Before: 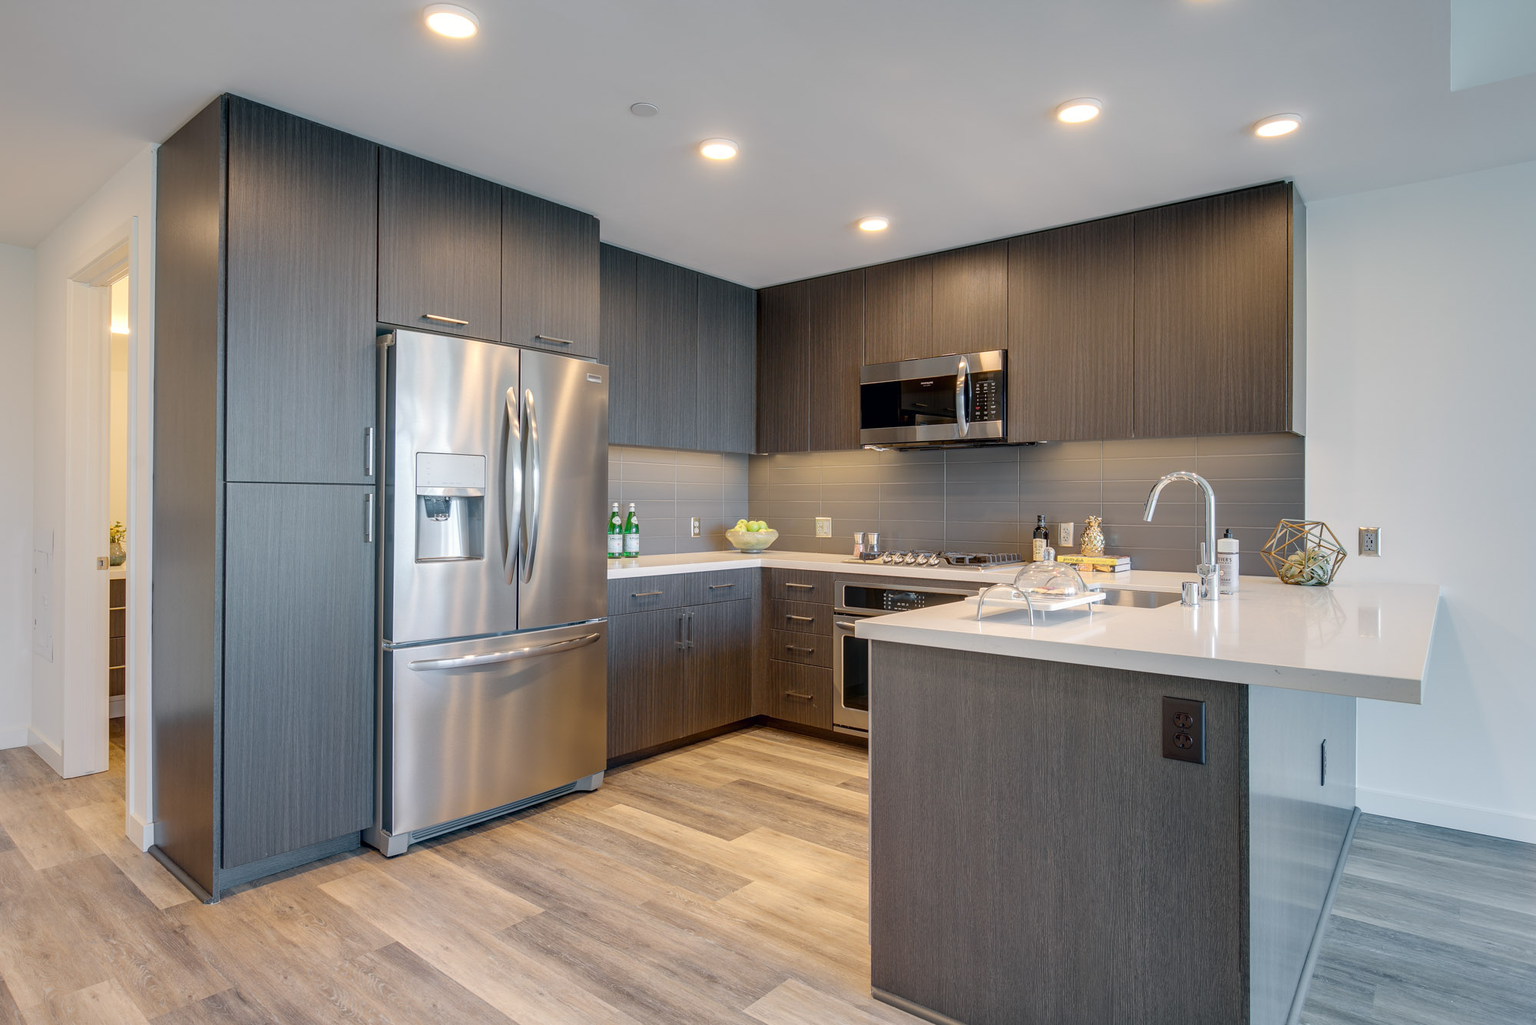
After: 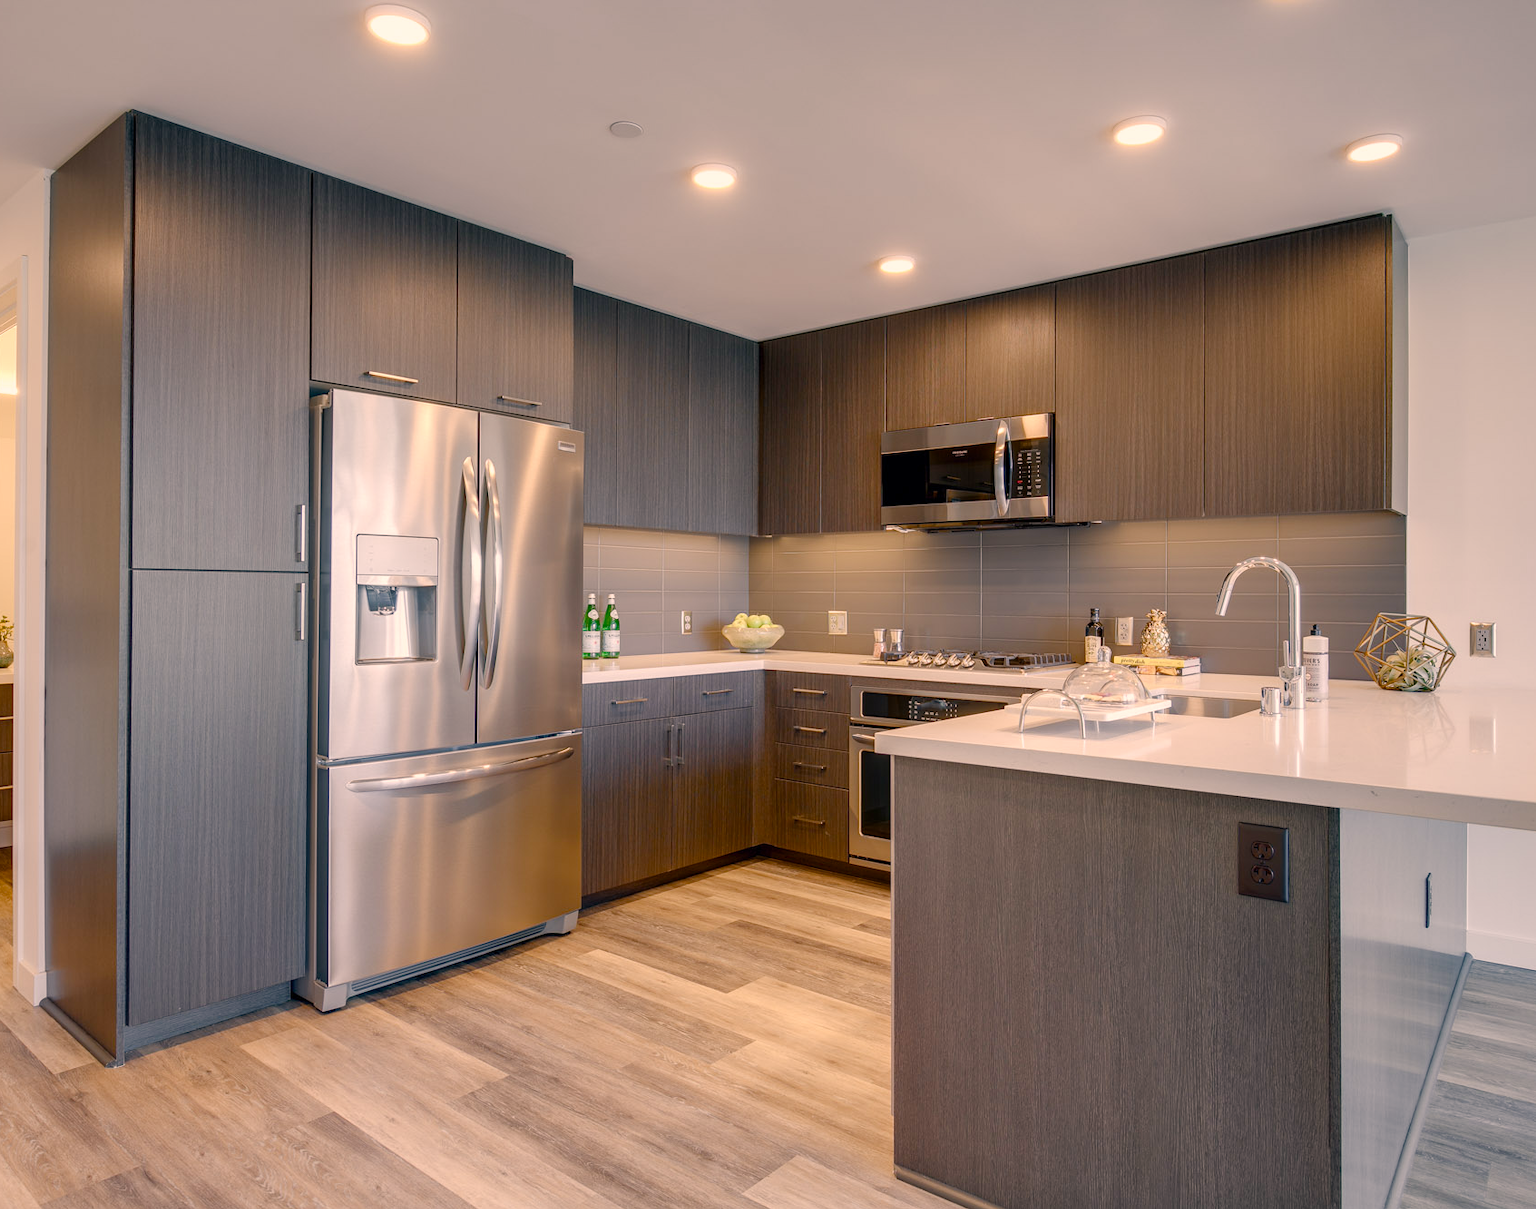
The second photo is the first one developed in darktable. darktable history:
color correction: highlights a* 11.49, highlights b* 12.3
color balance rgb: perceptual saturation grading › global saturation 0.83%, perceptual saturation grading › highlights -34.827%, perceptual saturation grading › mid-tones 15.029%, perceptual saturation grading › shadows 48.578%
crop: left 7.49%, right 7.833%
